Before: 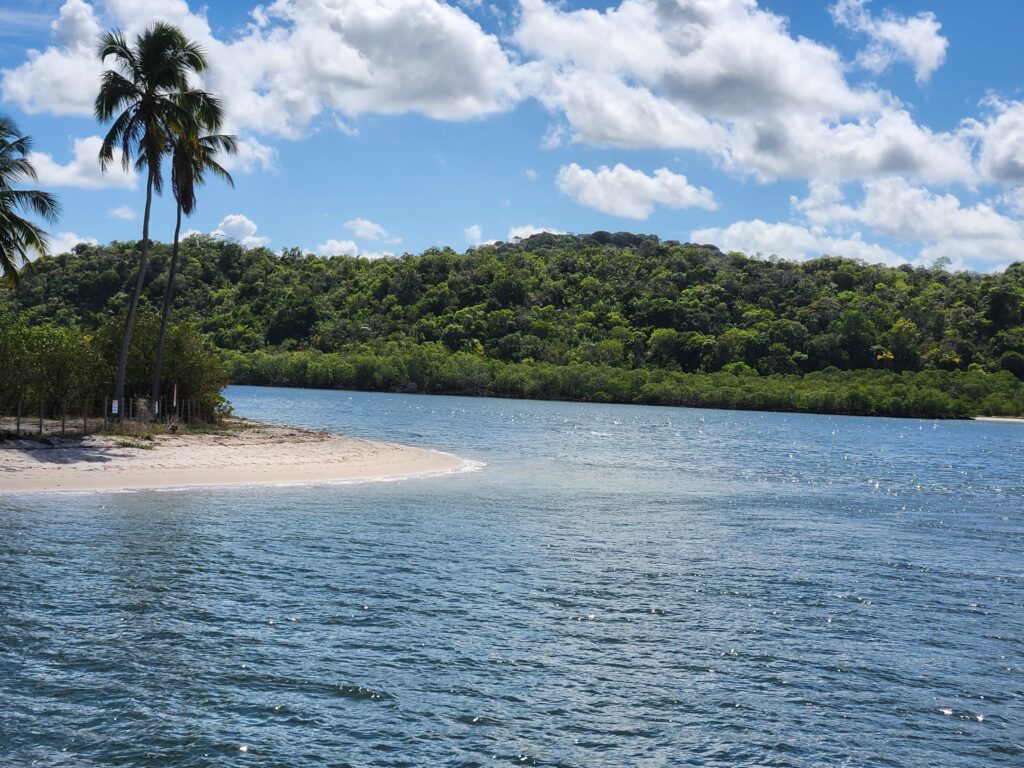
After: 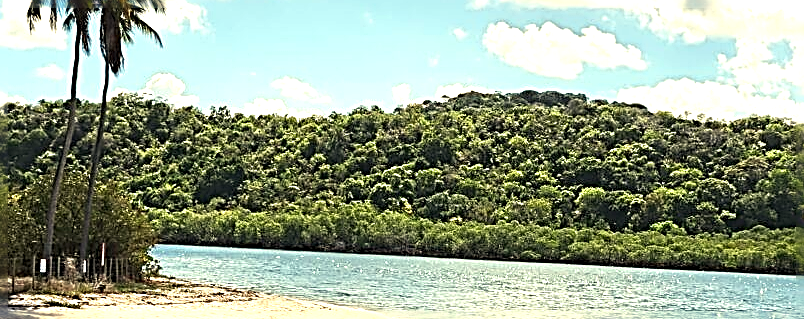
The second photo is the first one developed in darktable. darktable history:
white balance: red 1.08, blue 0.791
exposure: black level correction 0, exposure 1.1 EV, compensate highlight preservation false
sharpen: radius 3.158, amount 1.731
crop: left 7.036%, top 18.398%, right 14.379%, bottom 40.043%
